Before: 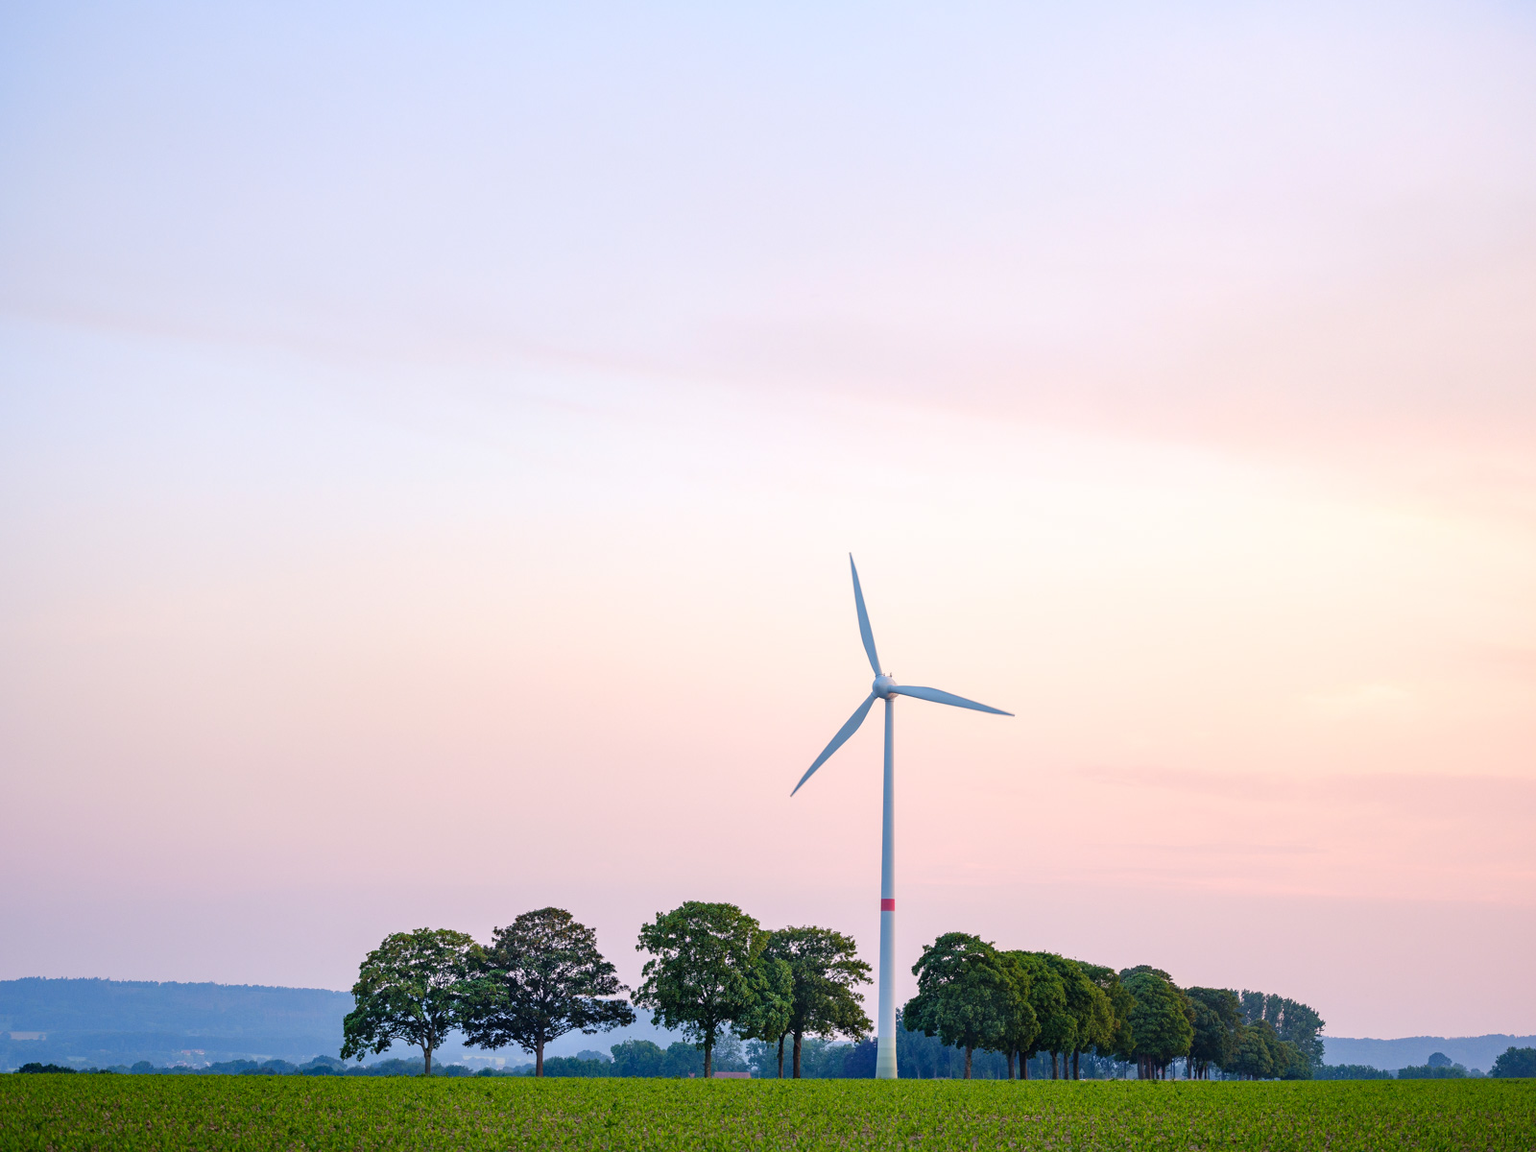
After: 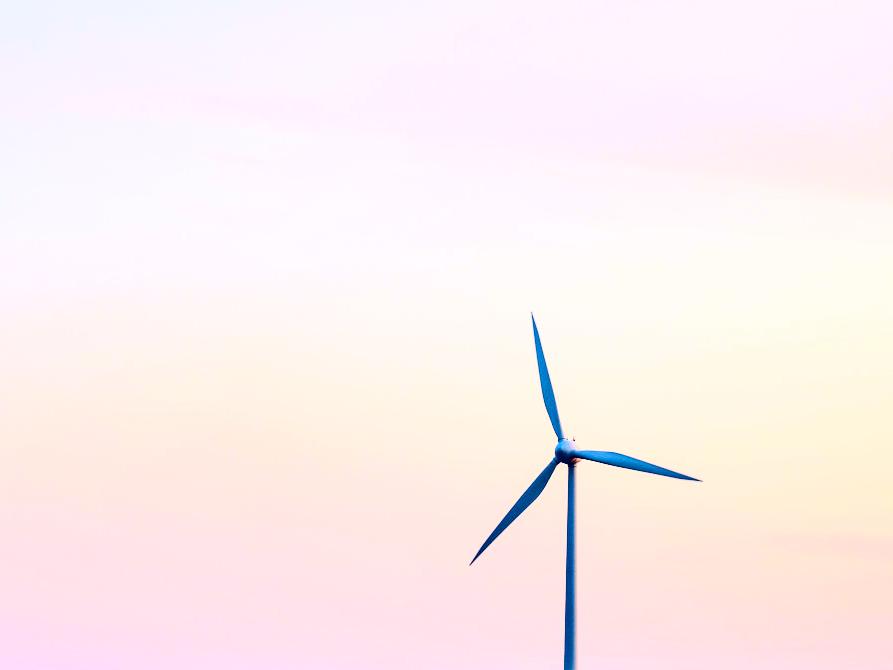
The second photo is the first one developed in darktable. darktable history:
crop and rotate: left 22.13%, top 22.054%, right 22.026%, bottom 22.102%
tone curve: curves: ch0 [(0, 0) (0.003, 0.003) (0.011, 0.011) (0.025, 0.025) (0.044, 0.044) (0.069, 0.068) (0.1, 0.098) (0.136, 0.134) (0.177, 0.175) (0.224, 0.221) (0.277, 0.273) (0.335, 0.331) (0.399, 0.394) (0.468, 0.462) (0.543, 0.543) (0.623, 0.623) (0.709, 0.709) (0.801, 0.801) (0.898, 0.898) (1, 1)], preserve colors none
contrast brightness saturation: contrast 0.77, brightness -1, saturation 1
